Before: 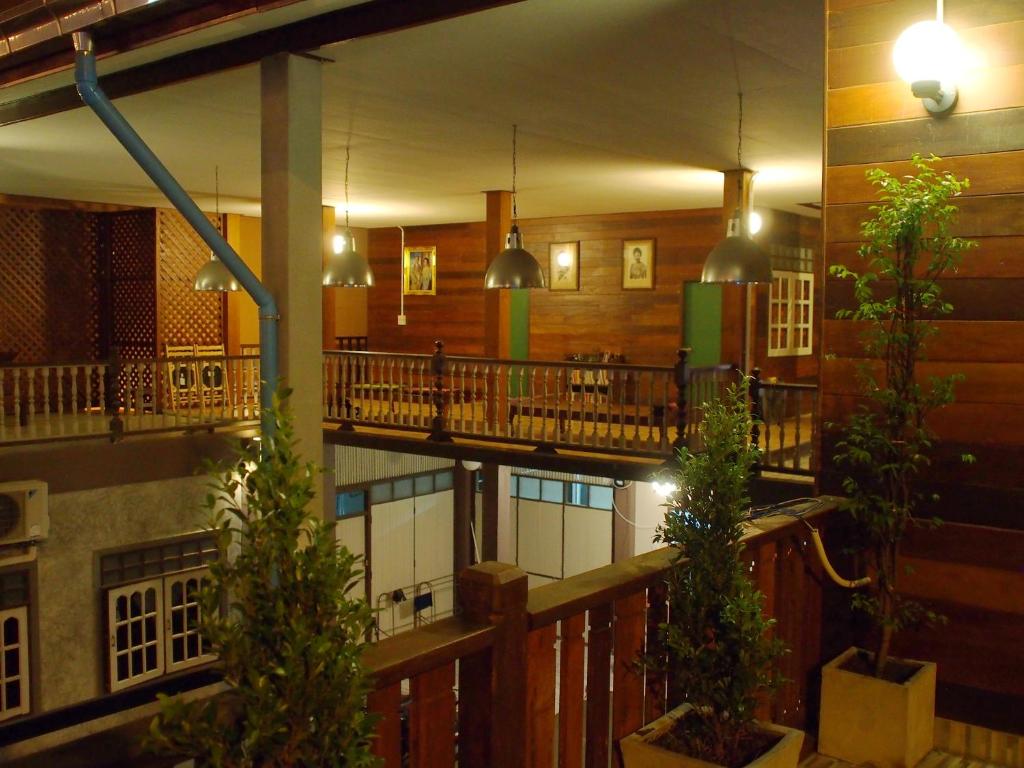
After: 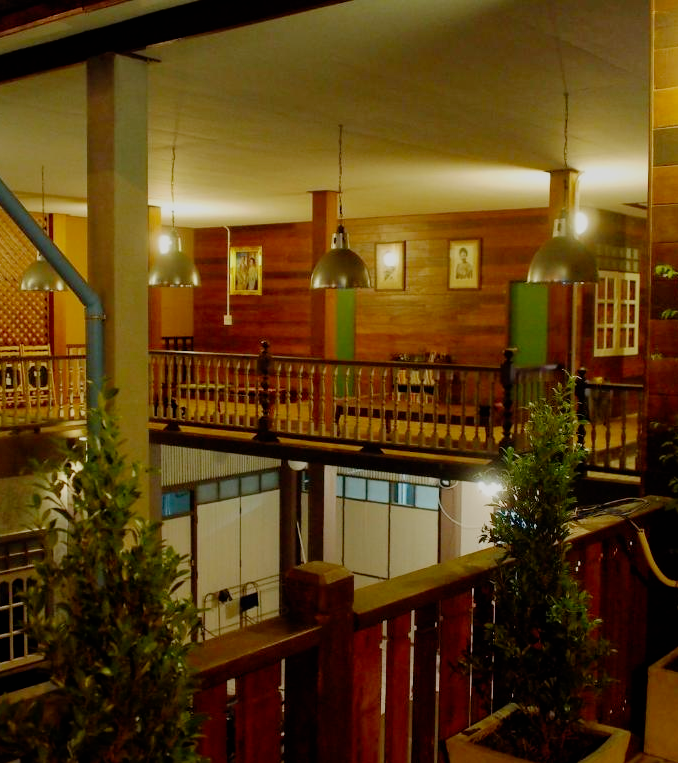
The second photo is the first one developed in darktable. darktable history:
filmic rgb: black relative exposure -7.76 EV, white relative exposure 4.38 EV, hardness 3.75, latitude 38.6%, contrast 0.975, highlights saturation mix 8.93%, shadows ↔ highlights balance 3.73%, add noise in highlights 0.001, preserve chrominance no, color science v3 (2019), use custom middle-gray values true, contrast in highlights soft
crop: left 17.074%, right 16.527%
tone equalizer: on, module defaults
